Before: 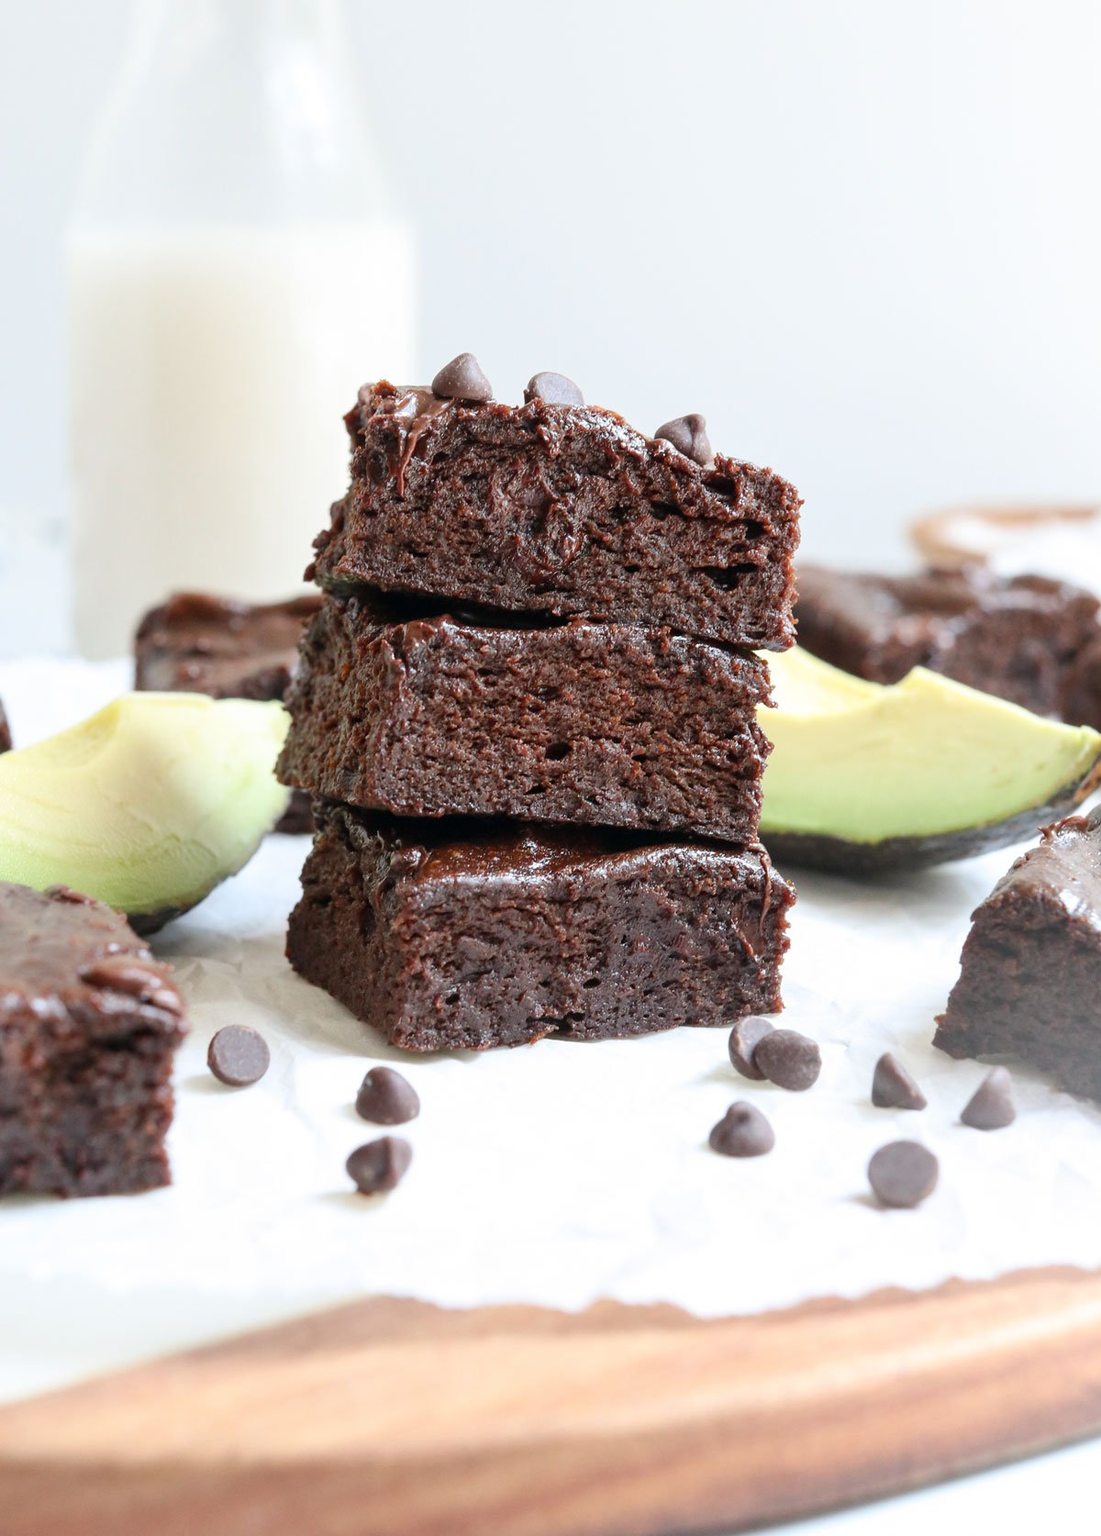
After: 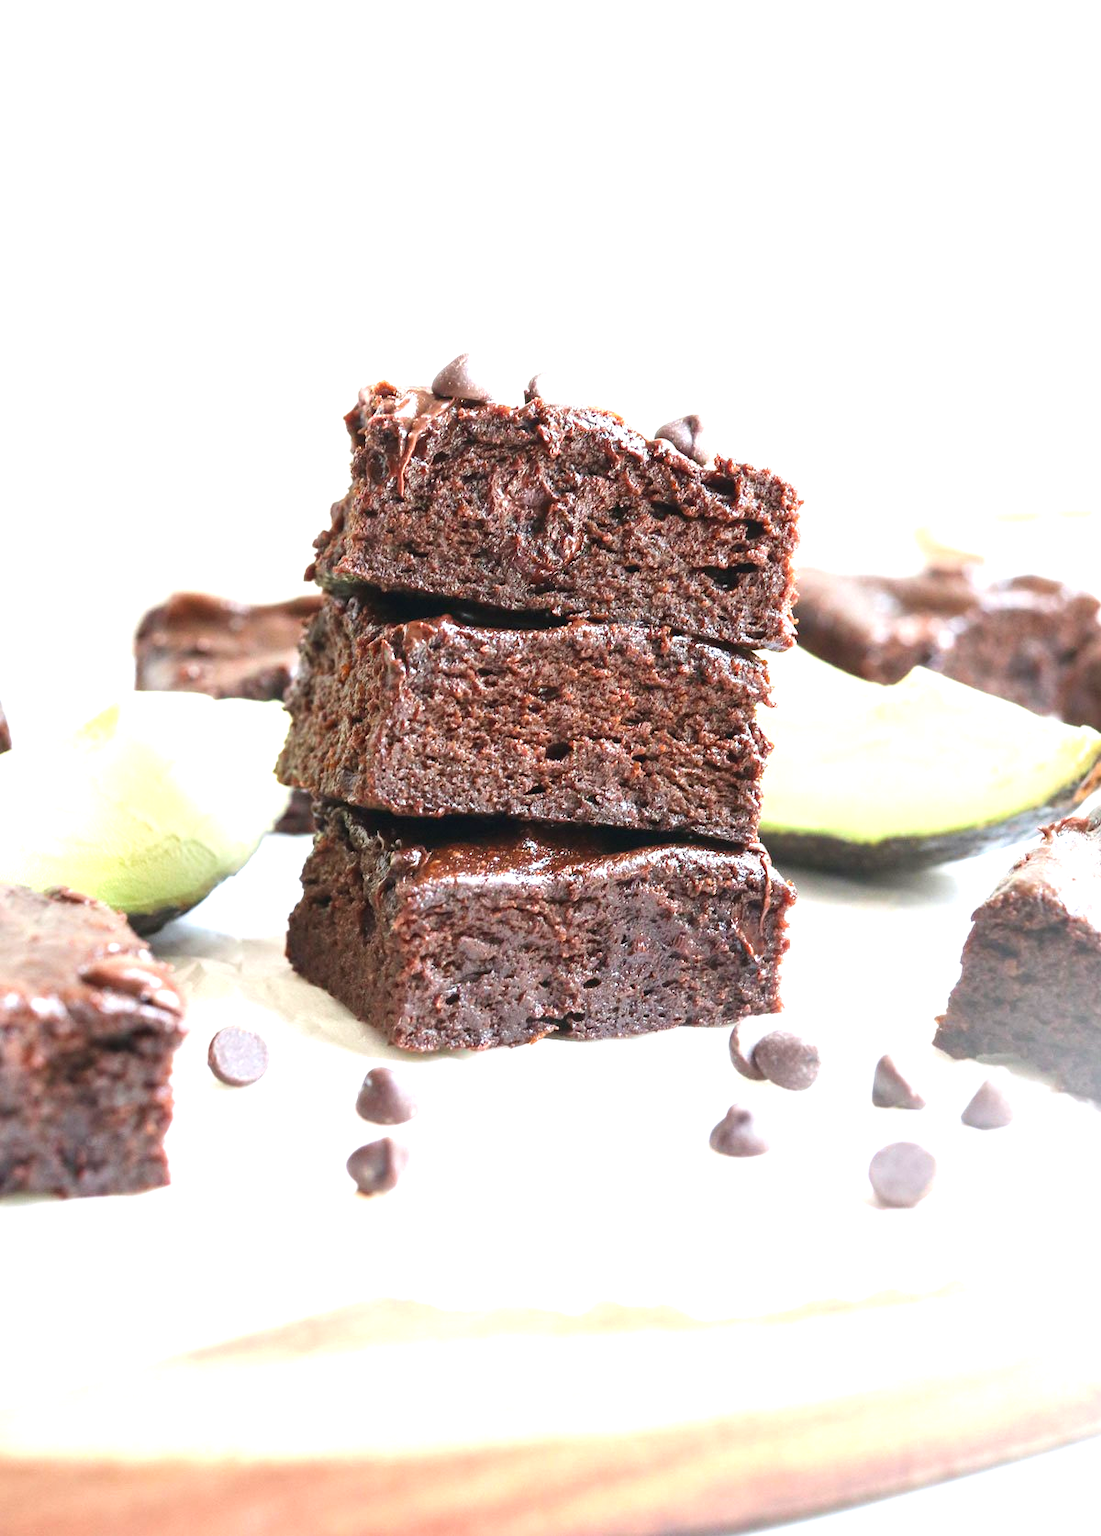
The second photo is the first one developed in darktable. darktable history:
velvia: strength 10%
exposure: black level correction -0.002, exposure 1.115 EV, compensate highlight preservation false
